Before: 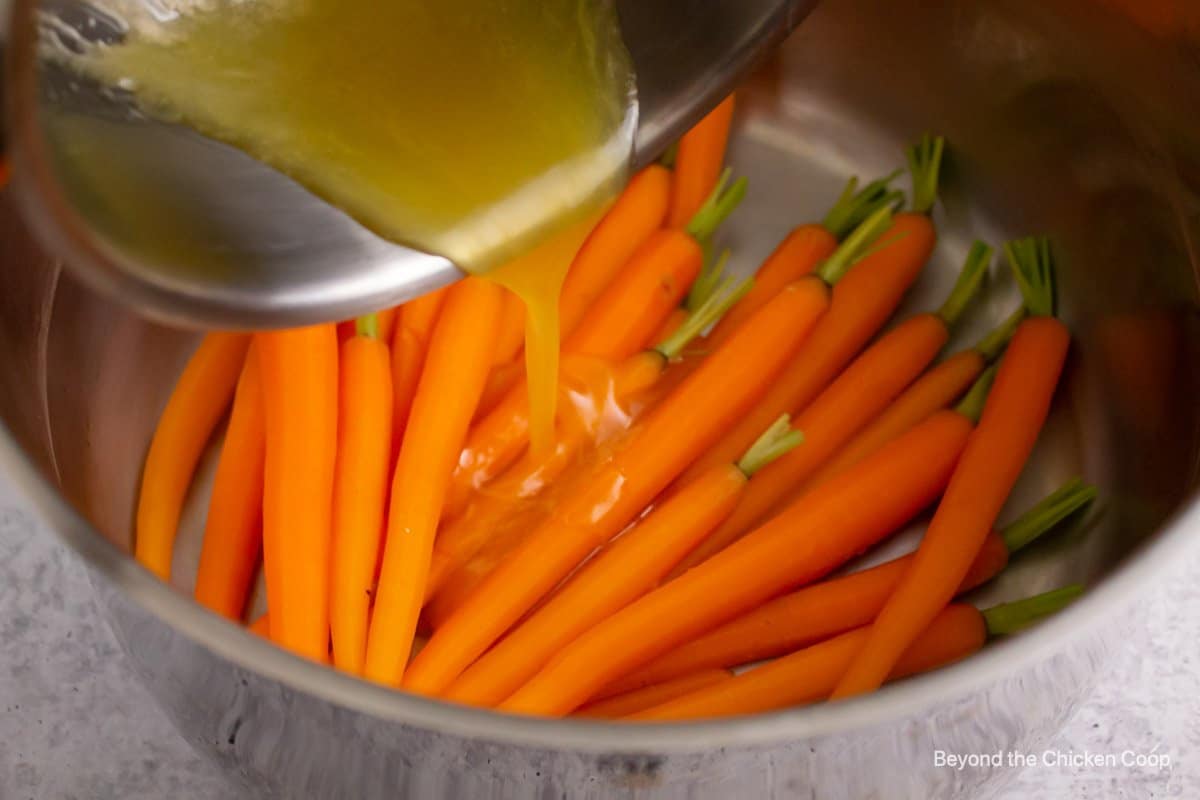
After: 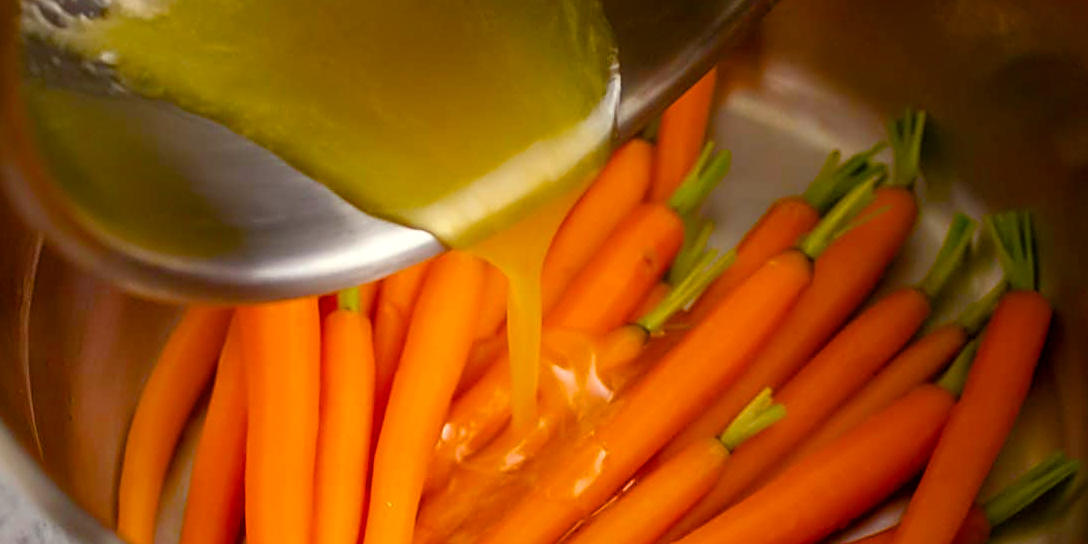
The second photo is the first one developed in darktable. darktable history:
sharpen: on, module defaults
crop: left 1.535%, top 3.367%, right 7.717%, bottom 28.51%
color balance rgb: highlights gain › luminance 6.432%, highlights gain › chroma 2.558%, highlights gain › hue 90.18°, linear chroma grading › global chroma 8.701%, perceptual saturation grading › global saturation 20%, perceptual saturation grading › highlights -25.3%, perceptual saturation grading › shadows 49.646%
